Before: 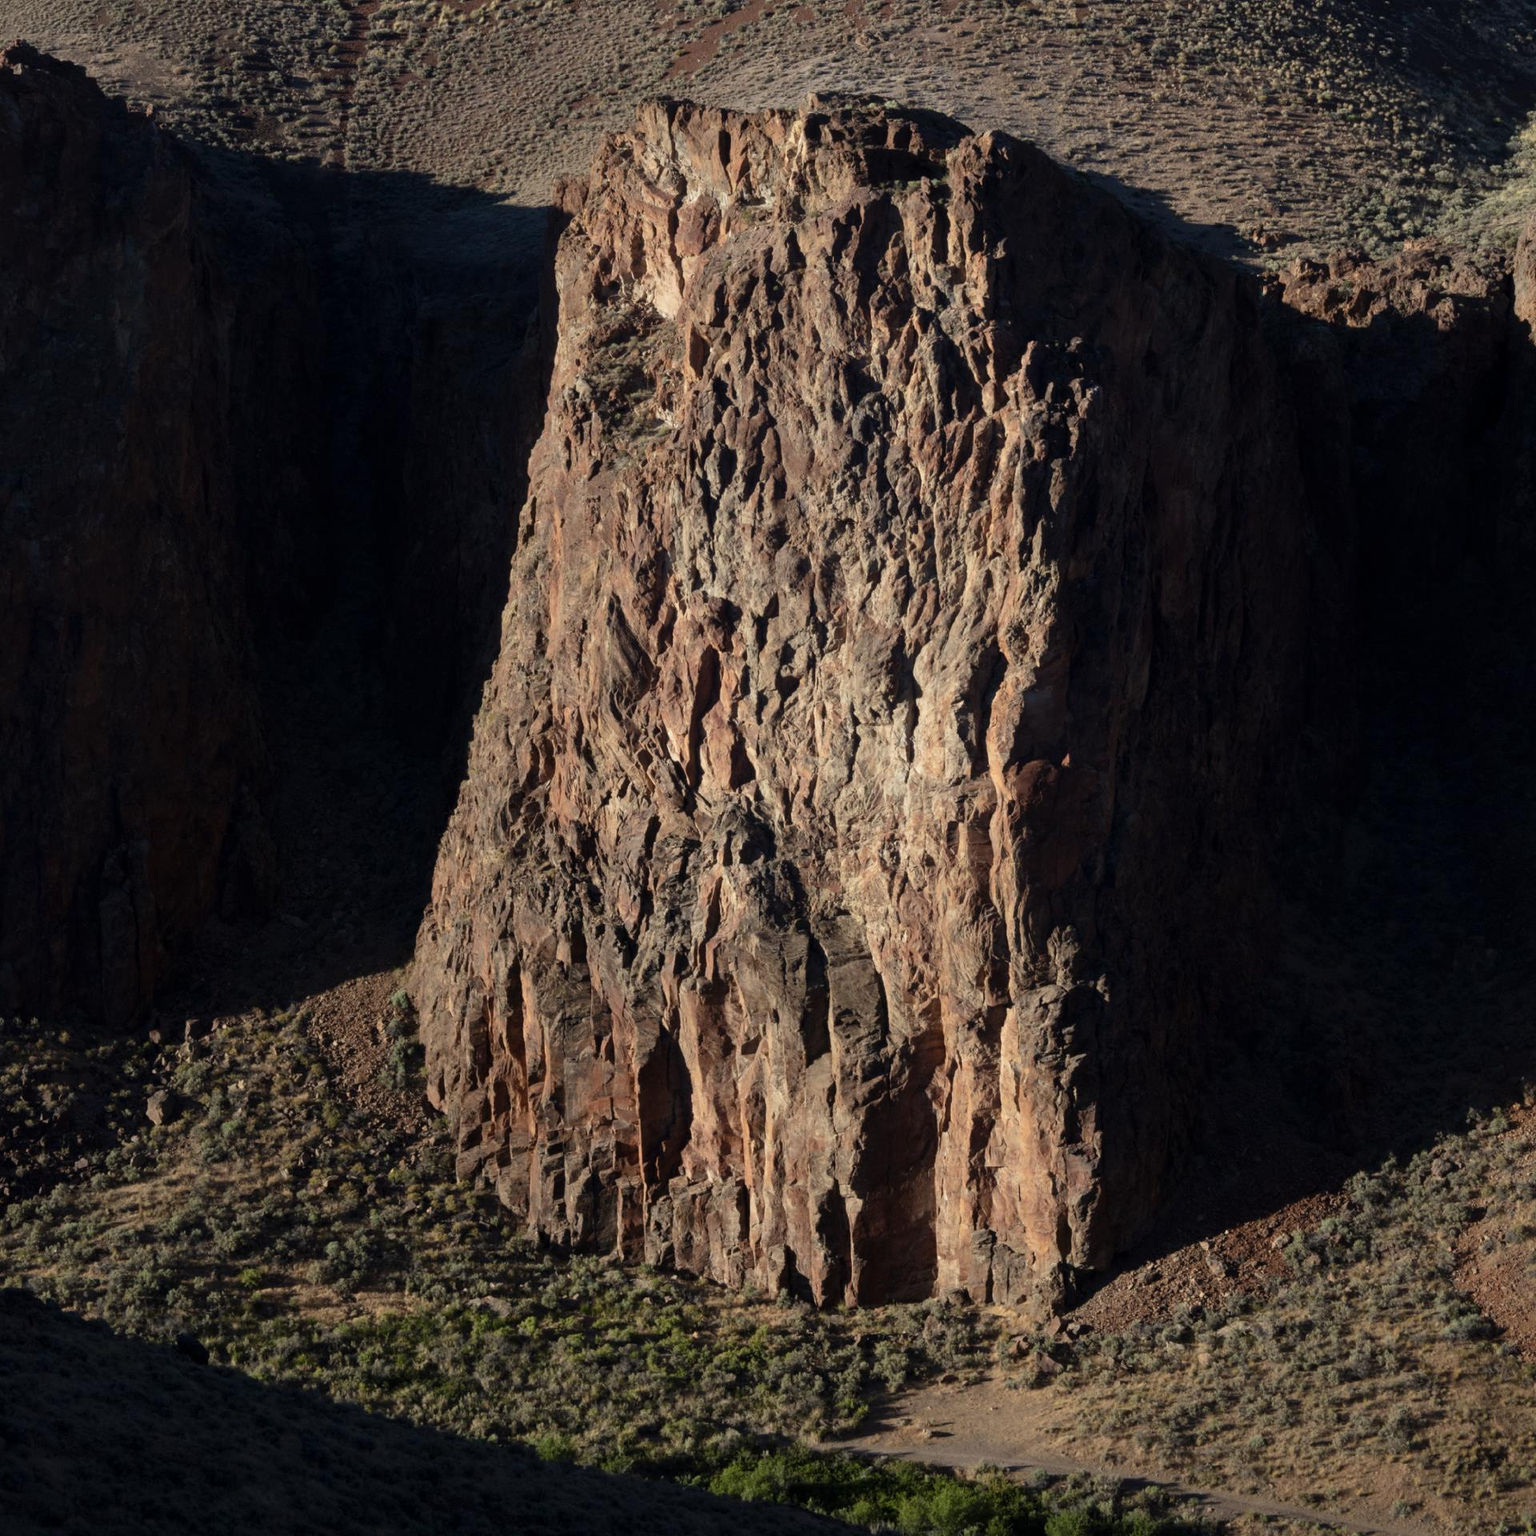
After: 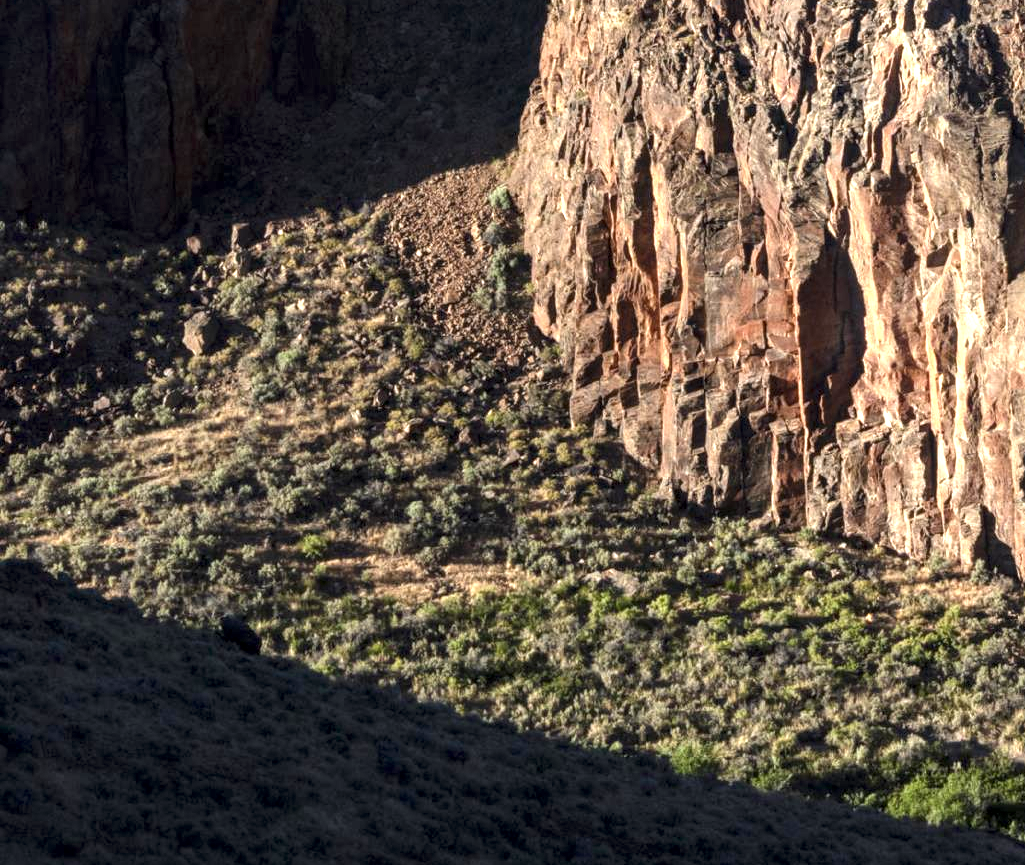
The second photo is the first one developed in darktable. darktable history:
local contrast: detail 130%
exposure: black level correction 0, exposure 1.45 EV, compensate exposure bias true, compensate highlight preservation false
crop and rotate: top 54.778%, right 46.61%, bottom 0.159%
